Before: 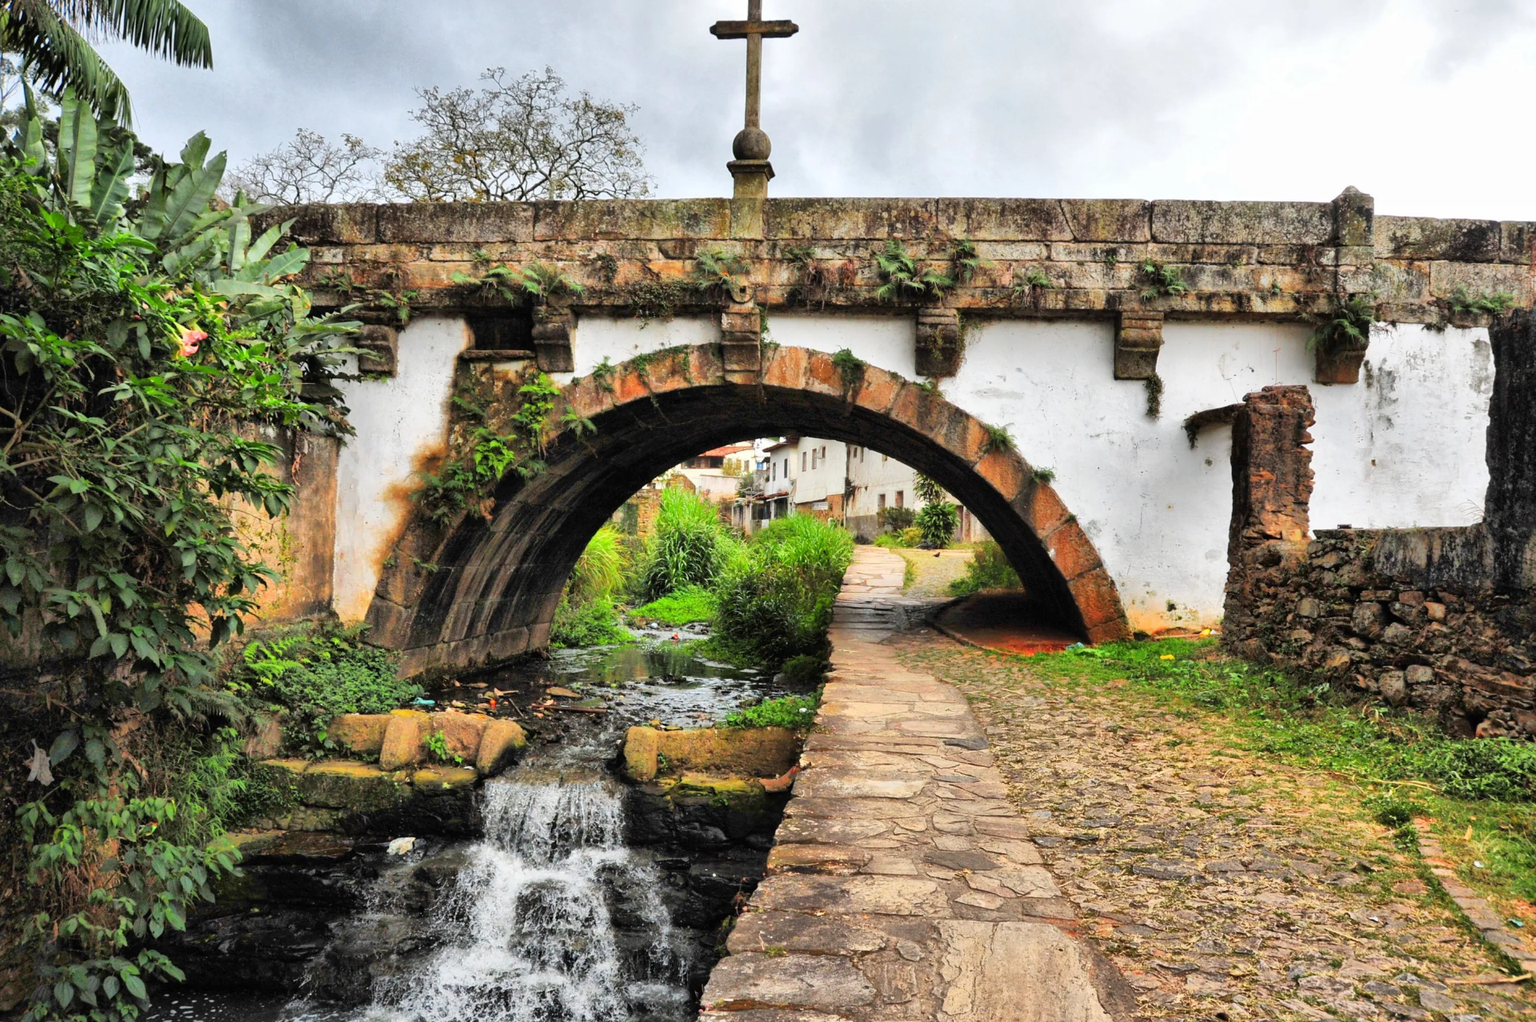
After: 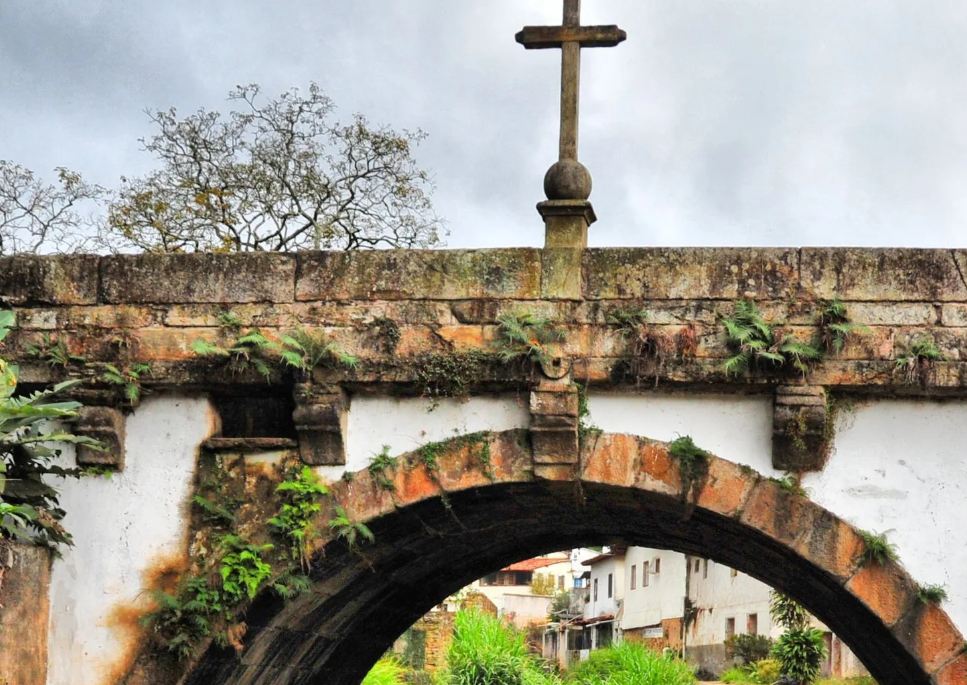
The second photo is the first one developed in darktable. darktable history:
crop: left 19.411%, right 30.215%, bottom 46.378%
